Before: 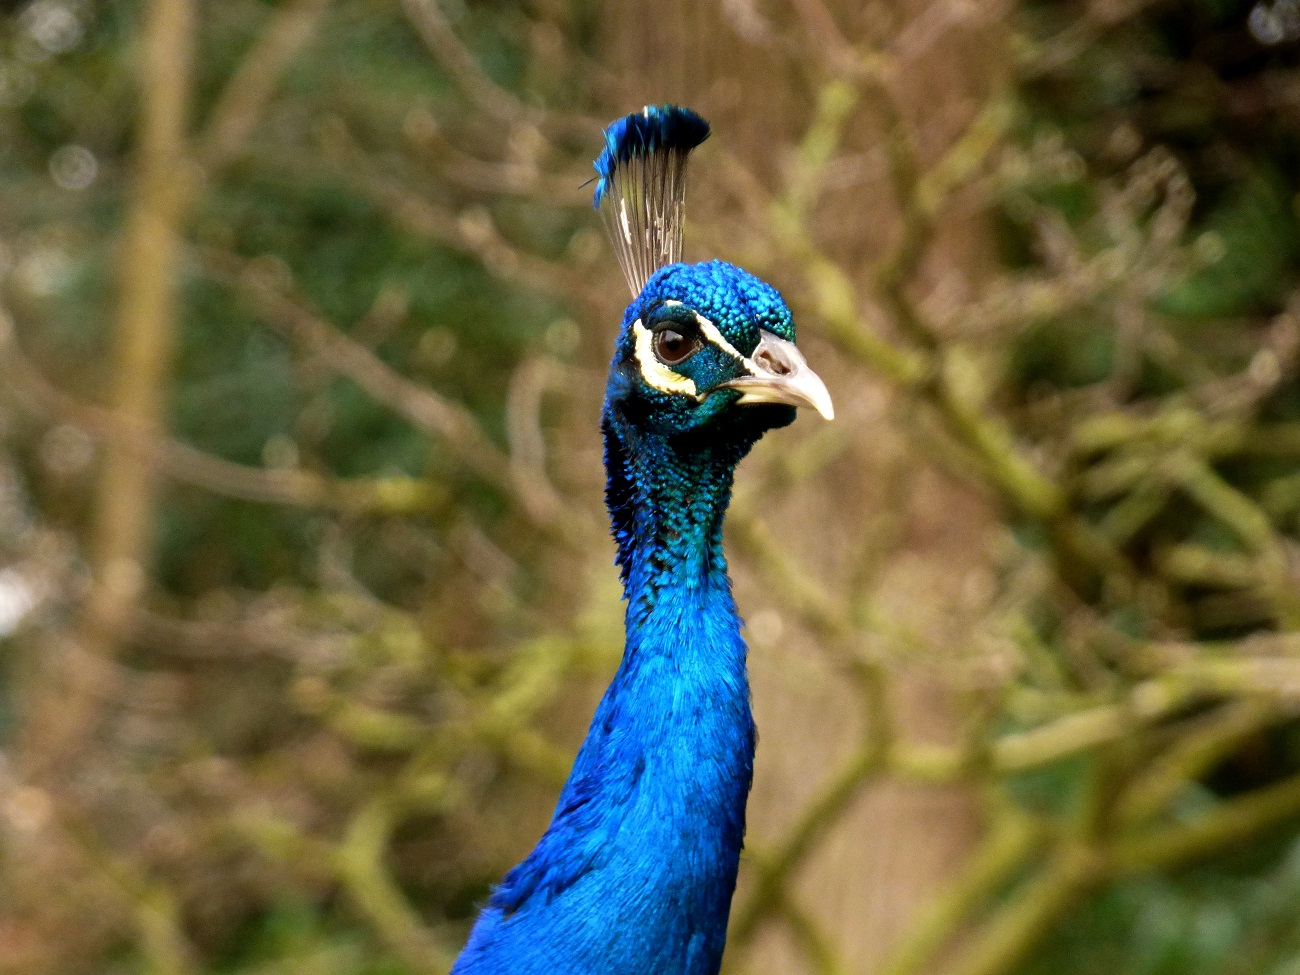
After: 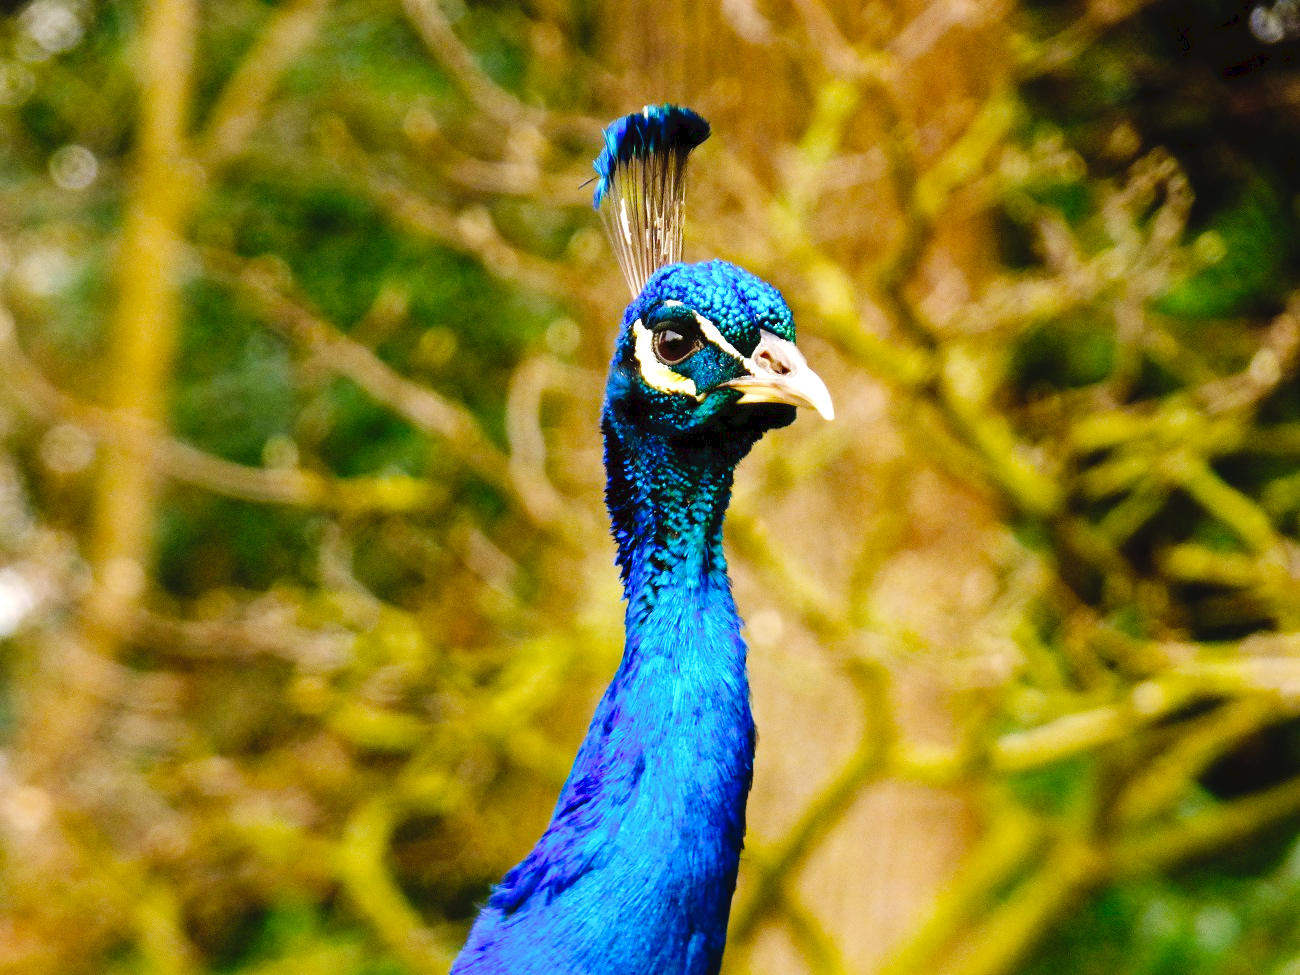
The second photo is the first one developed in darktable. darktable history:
color balance rgb: linear chroma grading › shadows 9.325%, linear chroma grading › highlights 9.144%, linear chroma grading › global chroma 14.401%, linear chroma grading › mid-tones 14.621%, perceptual saturation grading › global saturation 2.425%, perceptual brilliance grading › highlights 9.73%, perceptual brilliance grading › mid-tones 5.585%
tone curve: curves: ch0 [(0, 0) (0.003, 0.044) (0.011, 0.045) (0.025, 0.048) (0.044, 0.051) (0.069, 0.065) (0.1, 0.08) (0.136, 0.108) (0.177, 0.152) (0.224, 0.216) (0.277, 0.305) (0.335, 0.392) (0.399, 0.481) (0.468, 0.579) (0.543, 0.658) (0.623, 0.729) (0.709, 0.8) (0.801, 0.867) (0.898, 0.93) (1, 1)], preserve colors none
